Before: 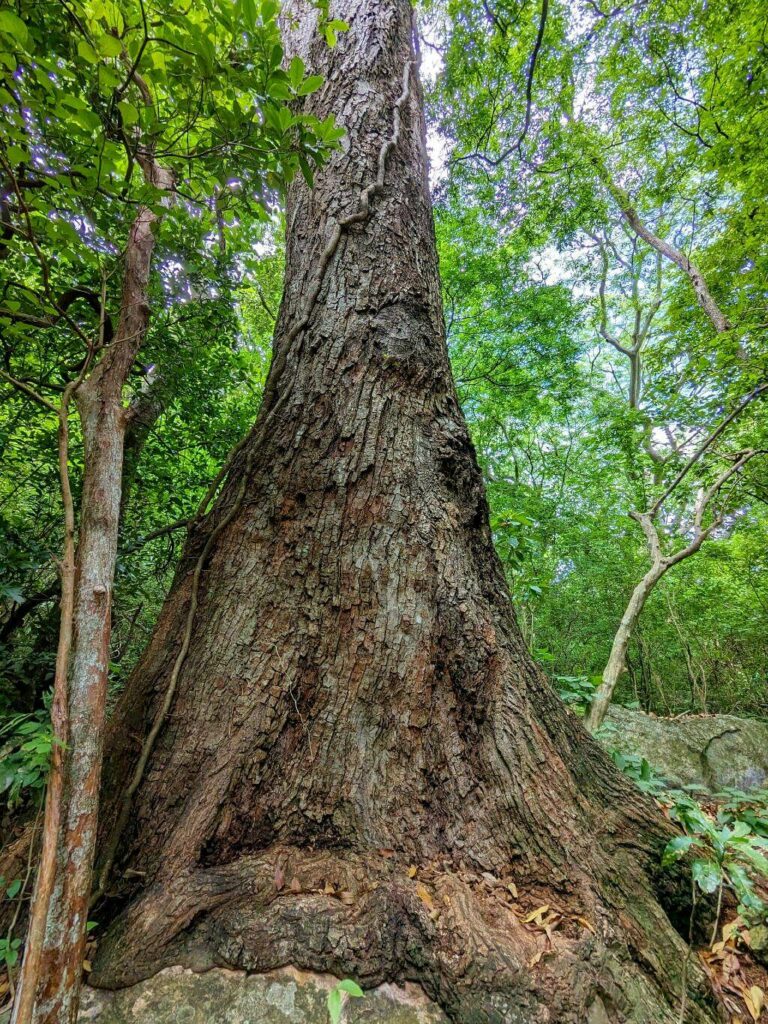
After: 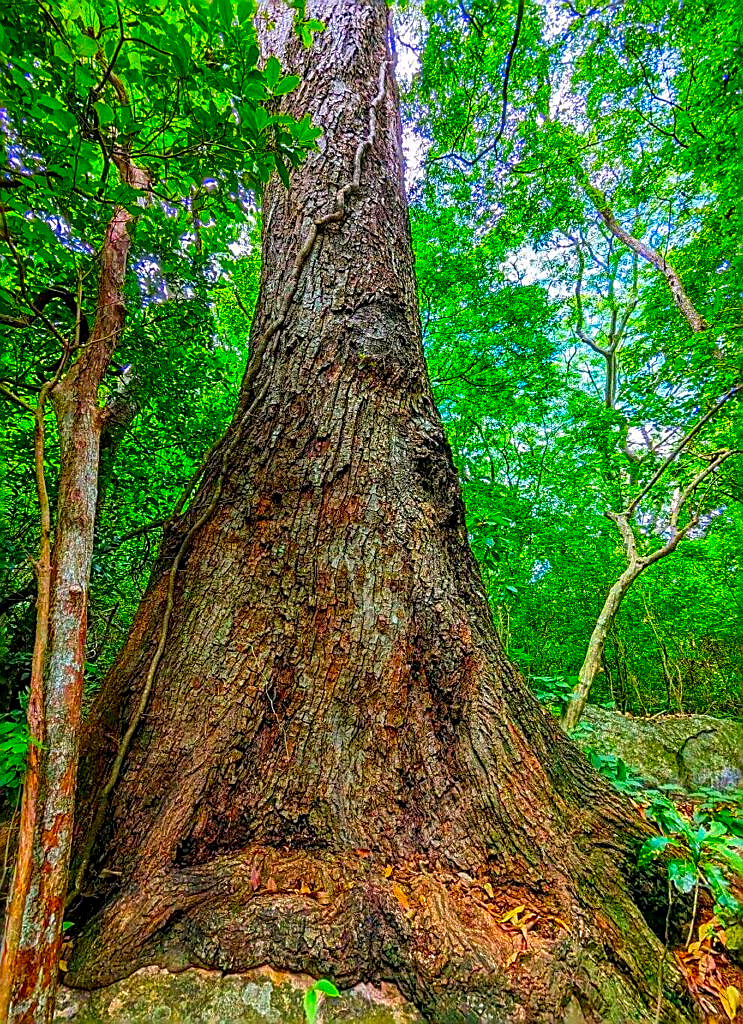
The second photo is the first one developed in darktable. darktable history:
local contrast: on, module defaults
sharpen: radius 1.685, amount 1.294
crop and rotate: left 3.238%
color correction: highlights a* 1.59, highlights b* -1.7, saturation 2.48
